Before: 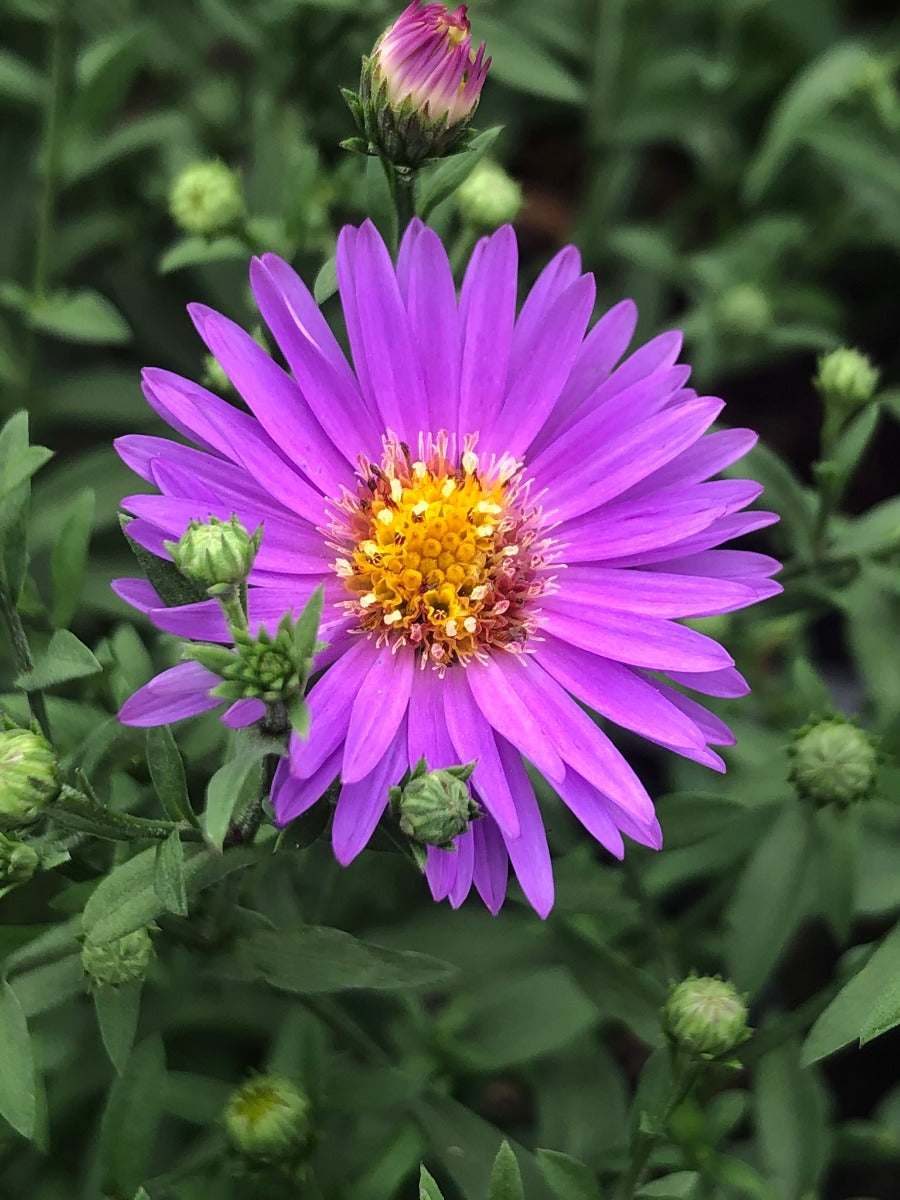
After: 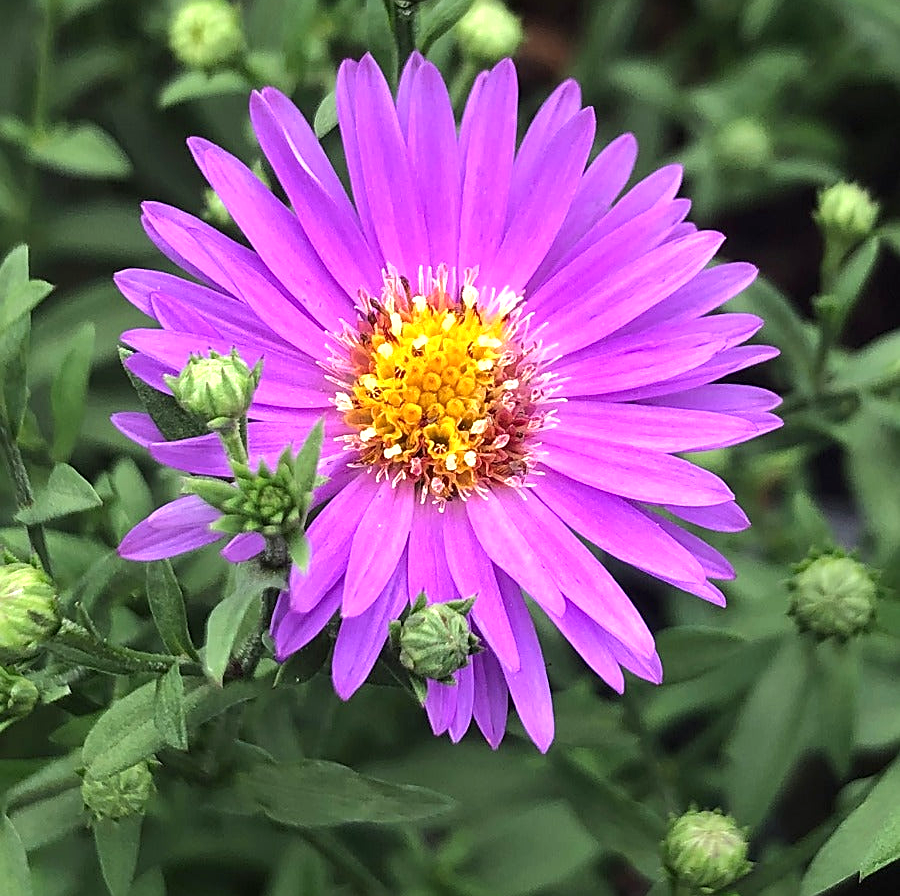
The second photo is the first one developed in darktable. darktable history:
exposure: exposure 0.603 EV, compensate highlight preservation false
sharpen: on, module defaults
crop: top 13.883%, bottom 11.381%
